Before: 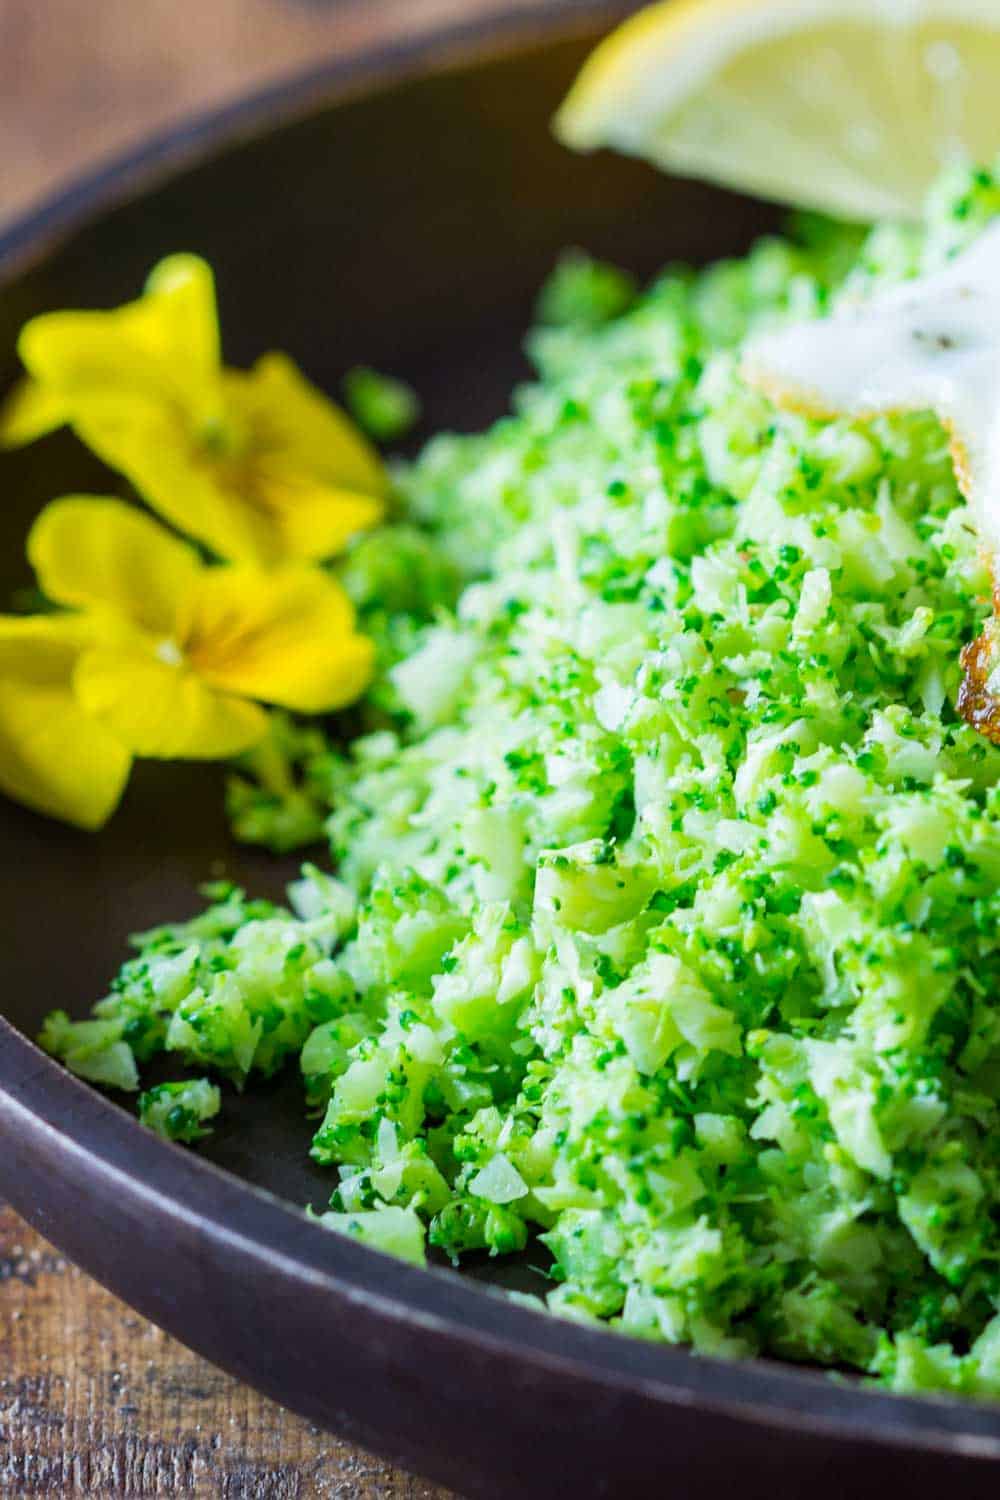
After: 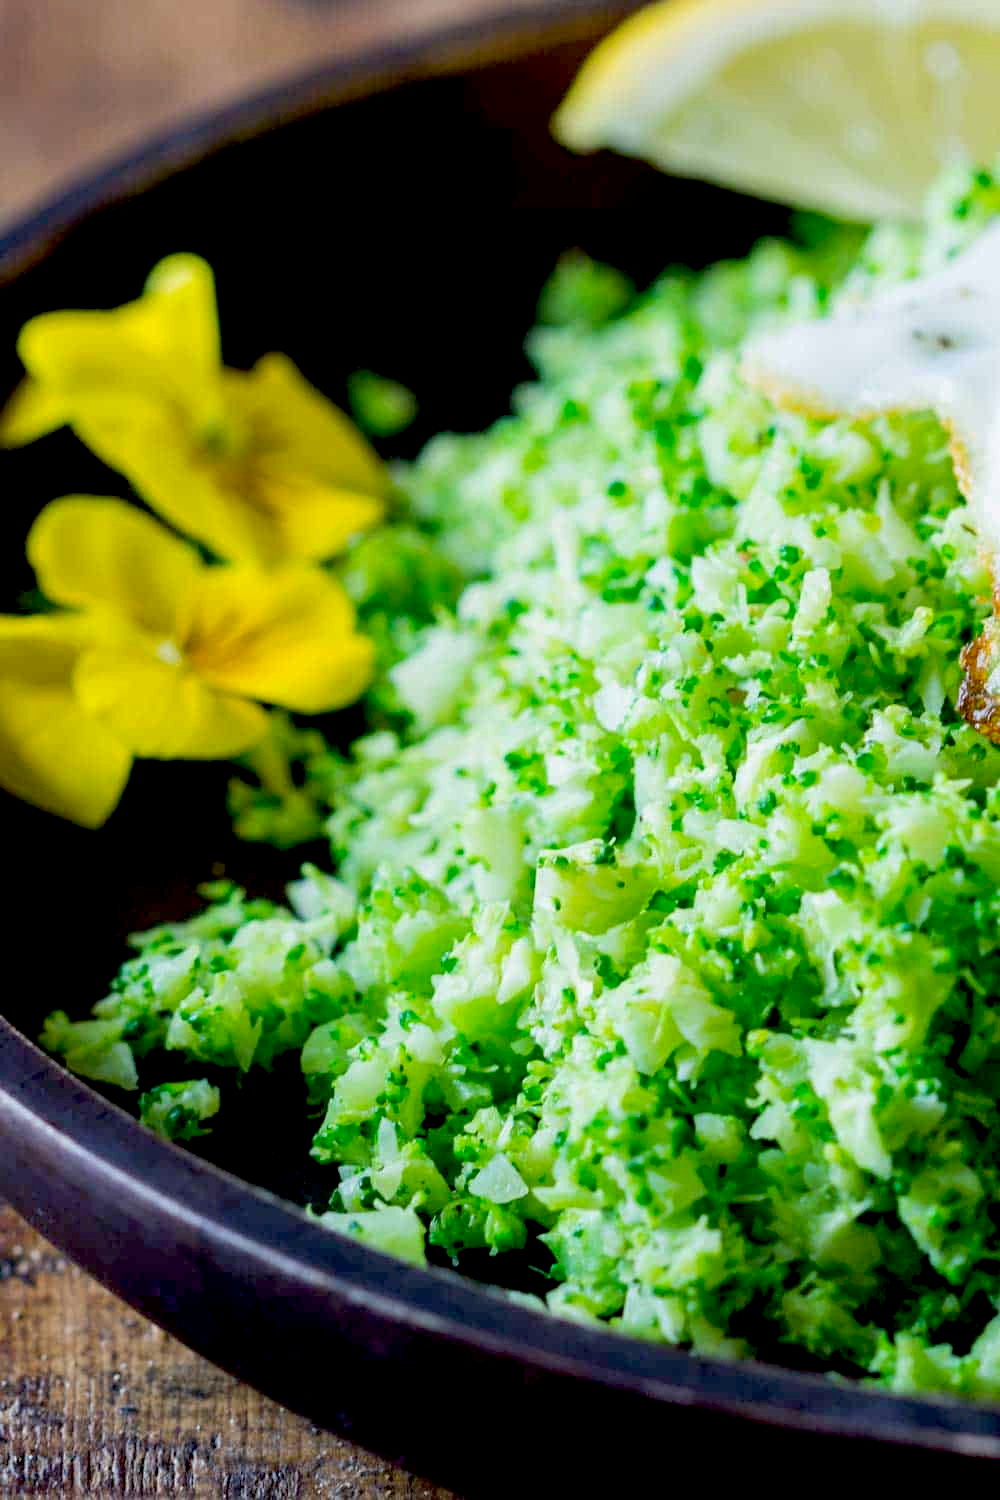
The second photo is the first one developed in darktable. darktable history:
exposure: black level correction 0.029, exposure -0.077 EV, compensate highlight preservation false
color zones: curves: ch0 [(0, 0.5) (0.143, 0.52) (0.286, 0.5) (0.429, 0.5) (0.571, 0.5) (0.714, 0.5) (0.857, 0.5) (1, 0.5)]; ch1 [(0, 0.489) (0.155, 0.45) (0.286, 0.466) (0.429, 0.5) (0.571, 0.5) (0.714, 0.5) (0.857, 0.5) (1, 0.489)]
